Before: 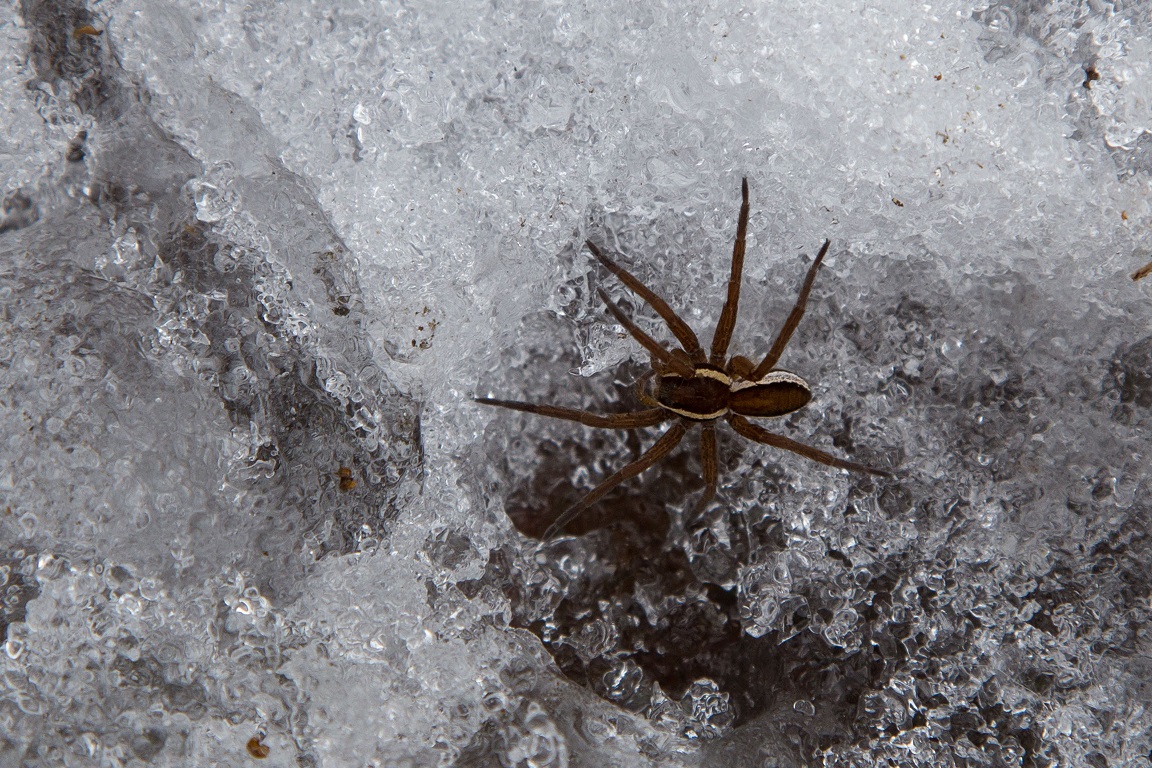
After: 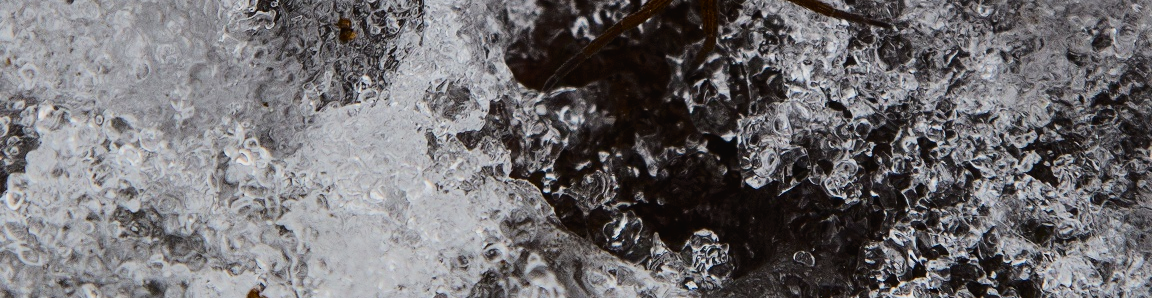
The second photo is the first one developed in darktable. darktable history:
crop and rotate: top 58.535%, bottom 2.611%
tone curve: curves: ch0 [(0, 0) (0.003, 0.018) (0.011, 0.021) (0.025, 0.028) (0.044, 0.039) (0.069, 0.05) (0.1, 0.06) (0.136, 0.081) (0.177, 0.117) (0.224, 0.161) (0.277, 0.226) (0.335, 0.315) (0.399, 0.421) (0.468, 0.53) (0.543, 0.627) (0.623, 0.726) (0.709, 0.789) (0.801, 0.859) (0.898, 0.924) (1, 1)], color space Lab, independent channels, preserve colors none
filmic rgb: black relative exposure -7.65 EV, white relative exposure 4.56 EV, threshold 2.95 EV, hardness 3.61, contrast 1.052, iterations of high-quality reconstruction 0, enable highlight reconstruction true
